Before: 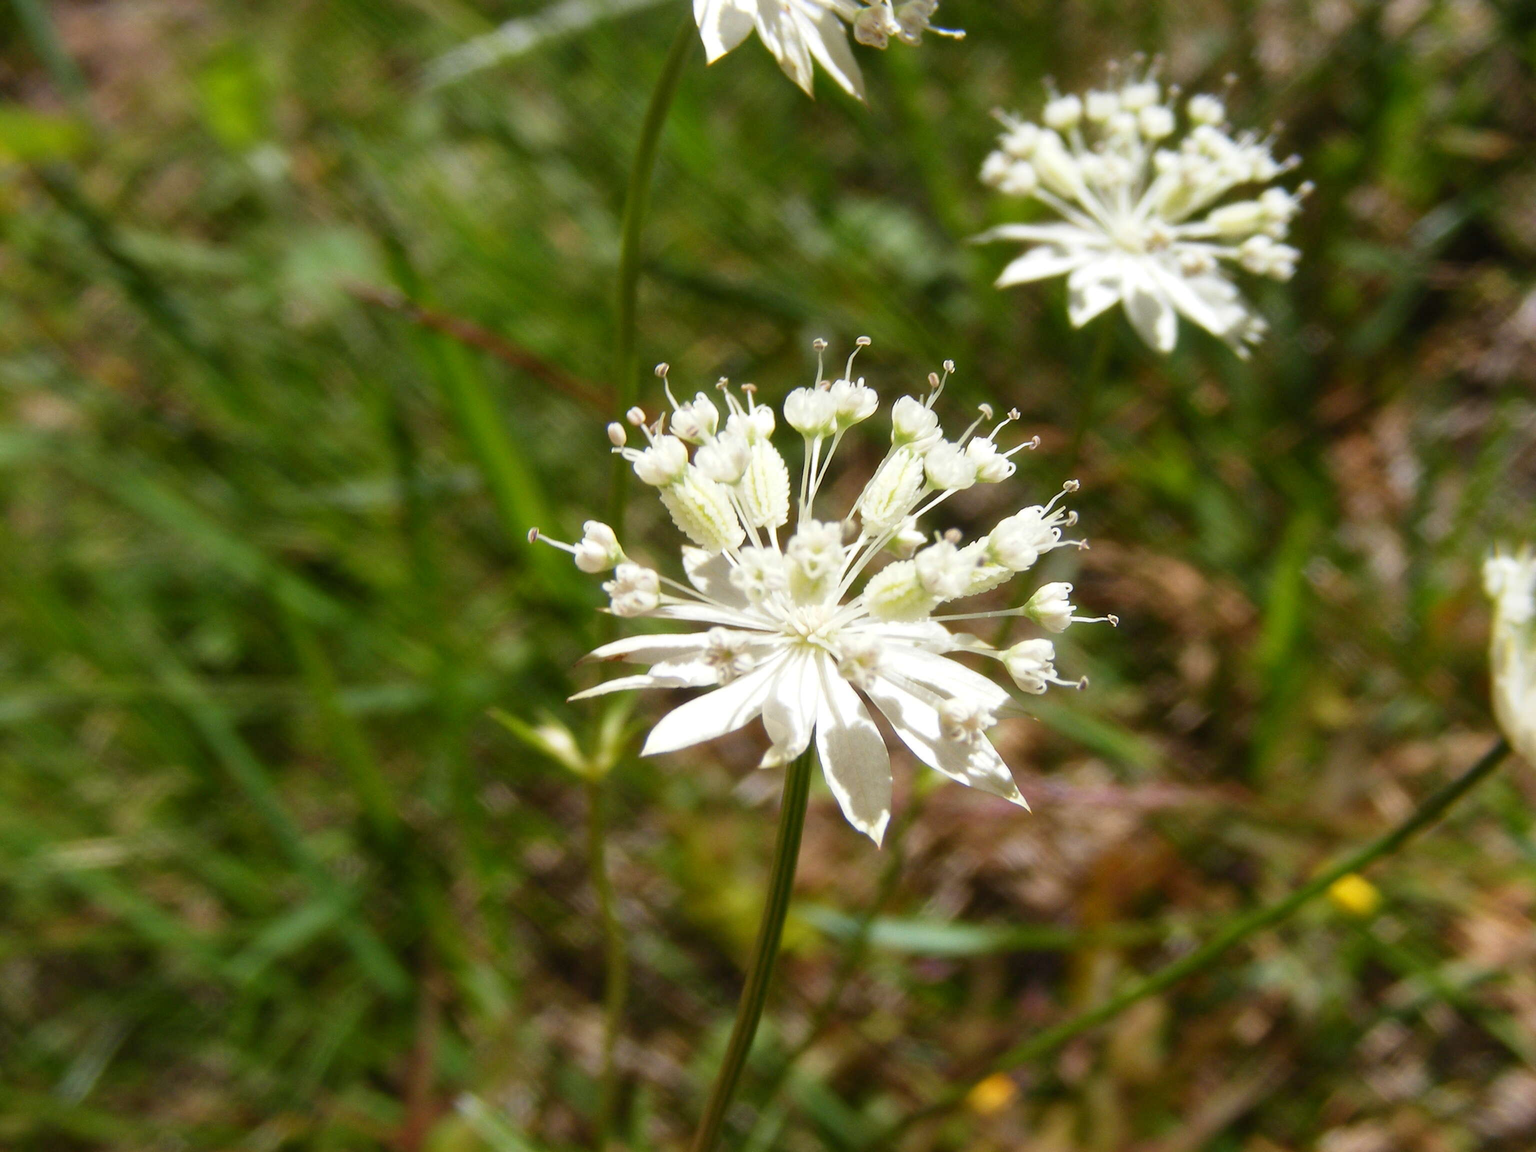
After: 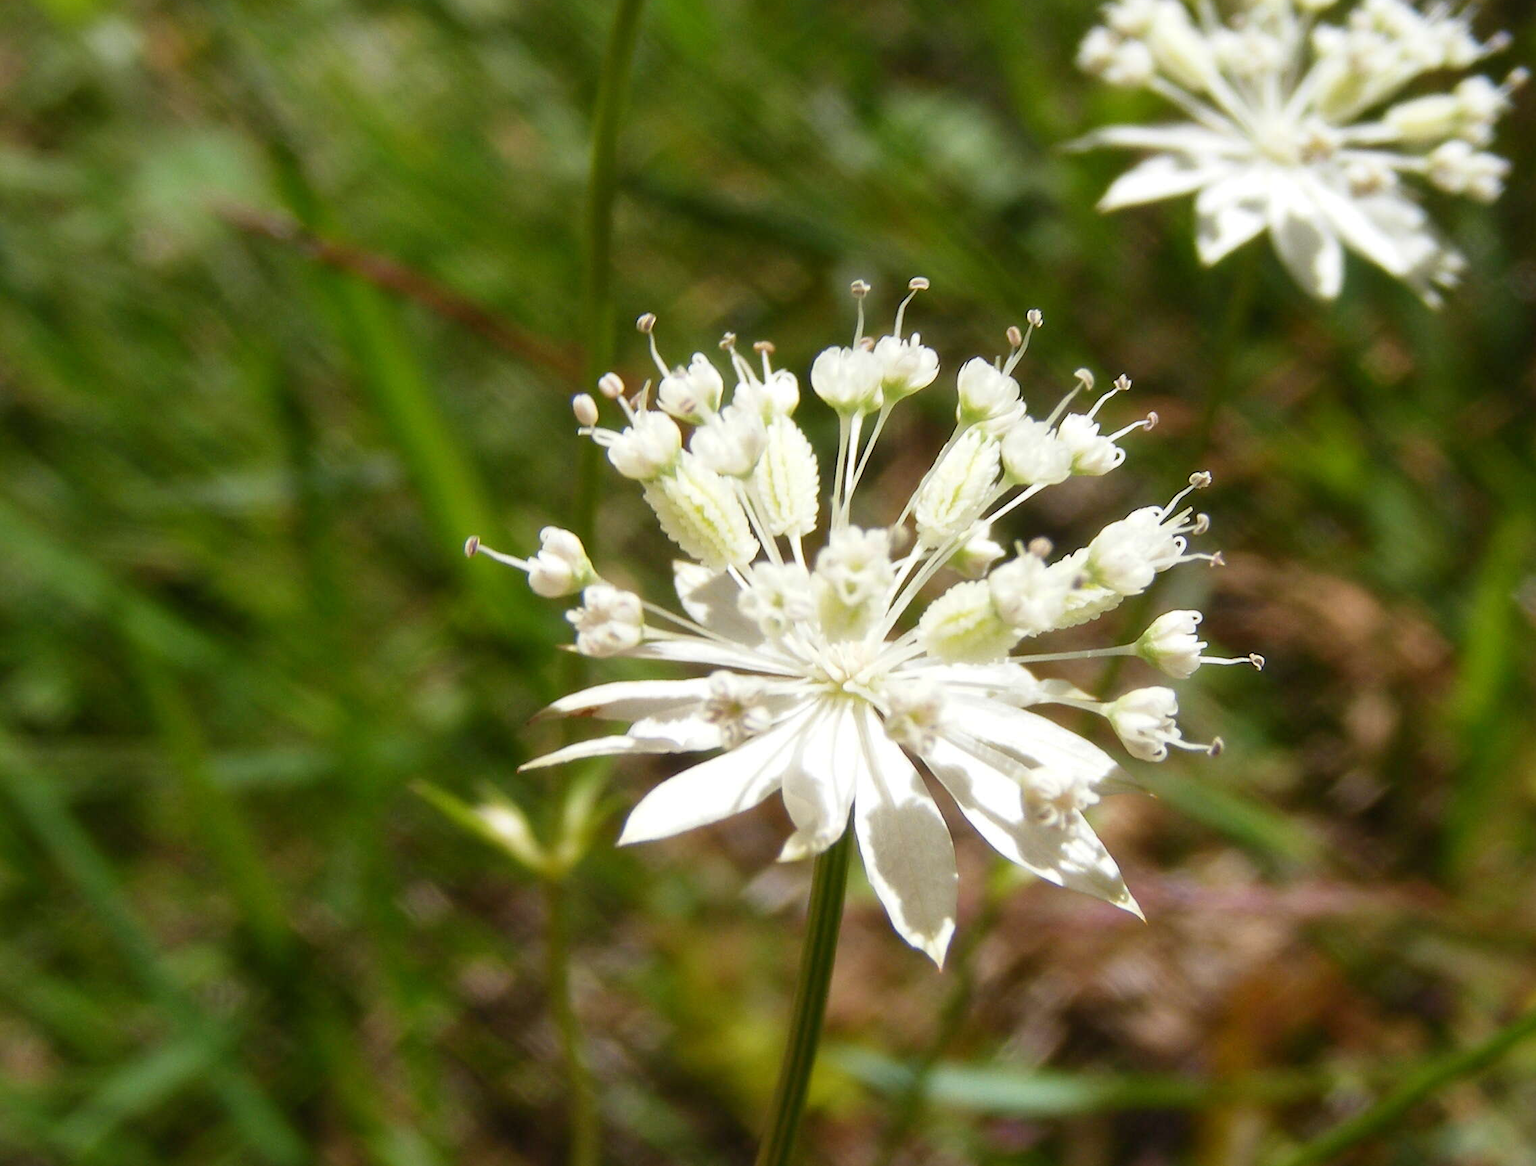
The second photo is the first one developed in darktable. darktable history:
crop and rotate: left 12.033%, top 11.433%, right 14.043%, bottom 13.719%
